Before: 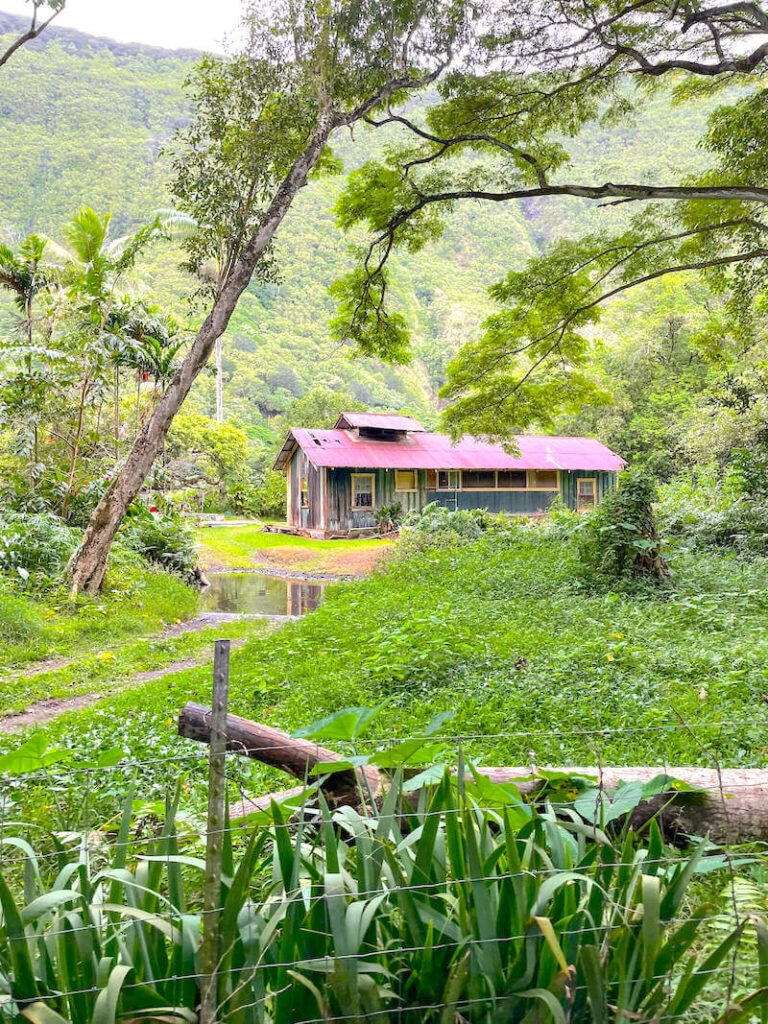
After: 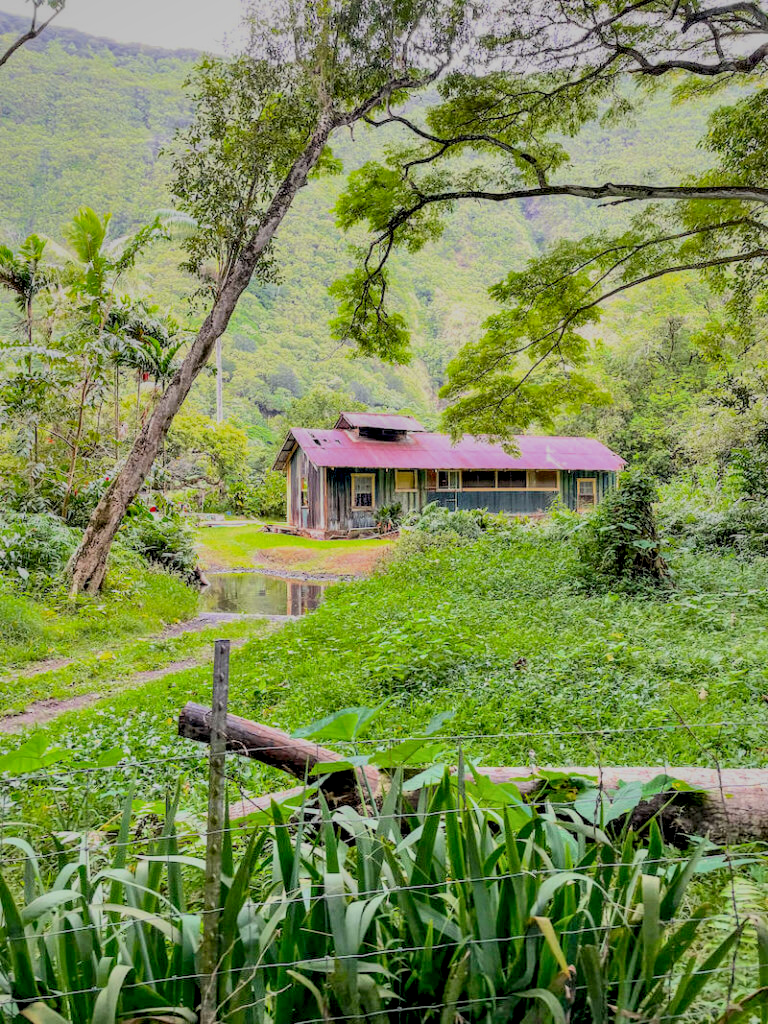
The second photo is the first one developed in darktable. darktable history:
shadows and highlights: on, module defaults
local contrast: detail 142%
filmic rgb: black relative exposure -6.15 EV, white relative exposure 6.96 EV, hardness 2.23, color science v6 (2022)
